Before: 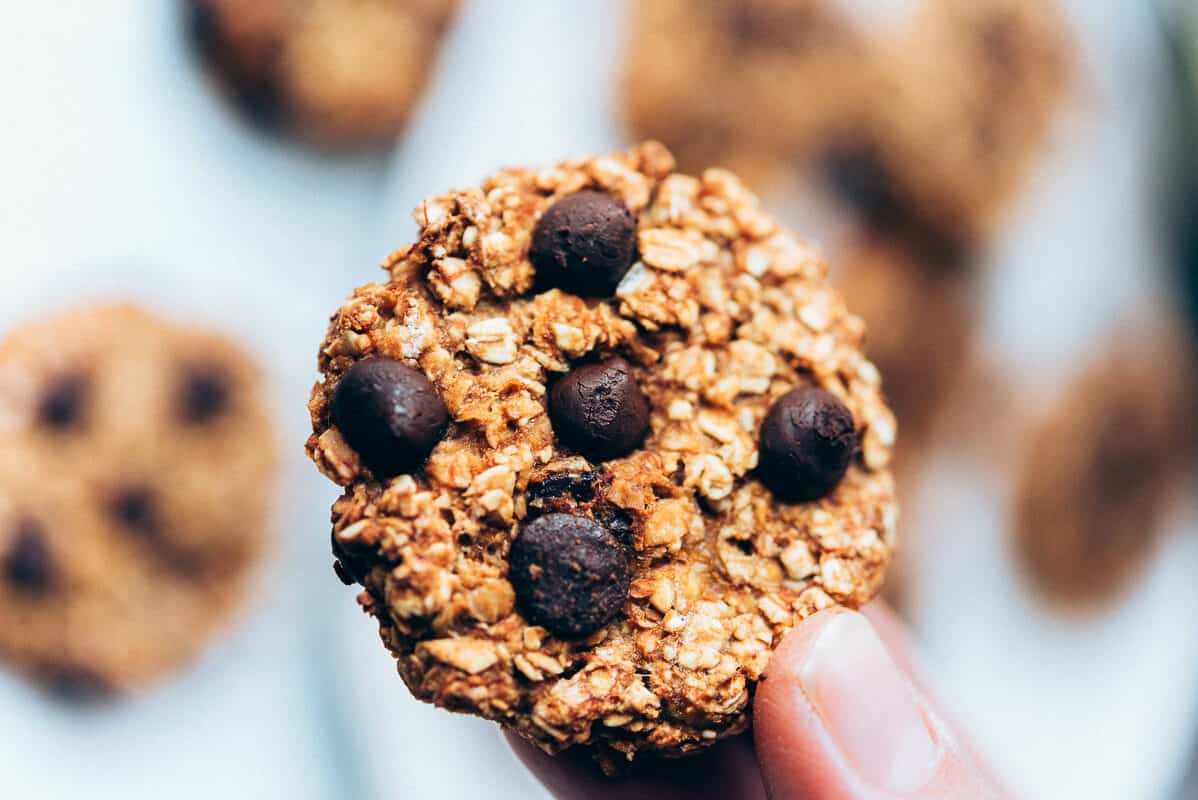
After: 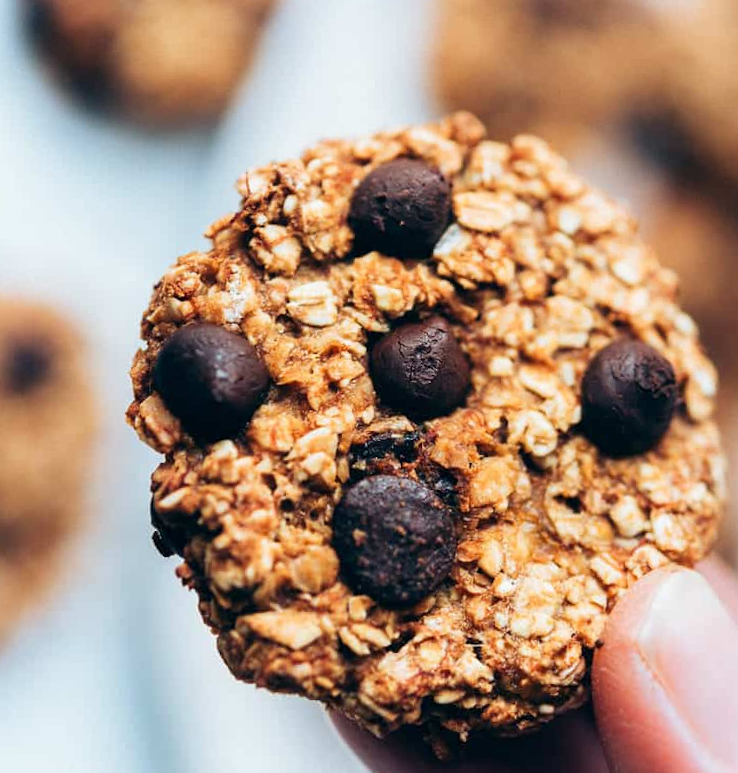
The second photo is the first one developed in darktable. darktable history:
rotate and perspective: rotation -1.68°, lens shift (vertical) -0.146, crop left 0.049, crop right 0.912, crop top 0.032, crop bottom 0.96
crop and rotate: left 13.537%, right 19.796%
